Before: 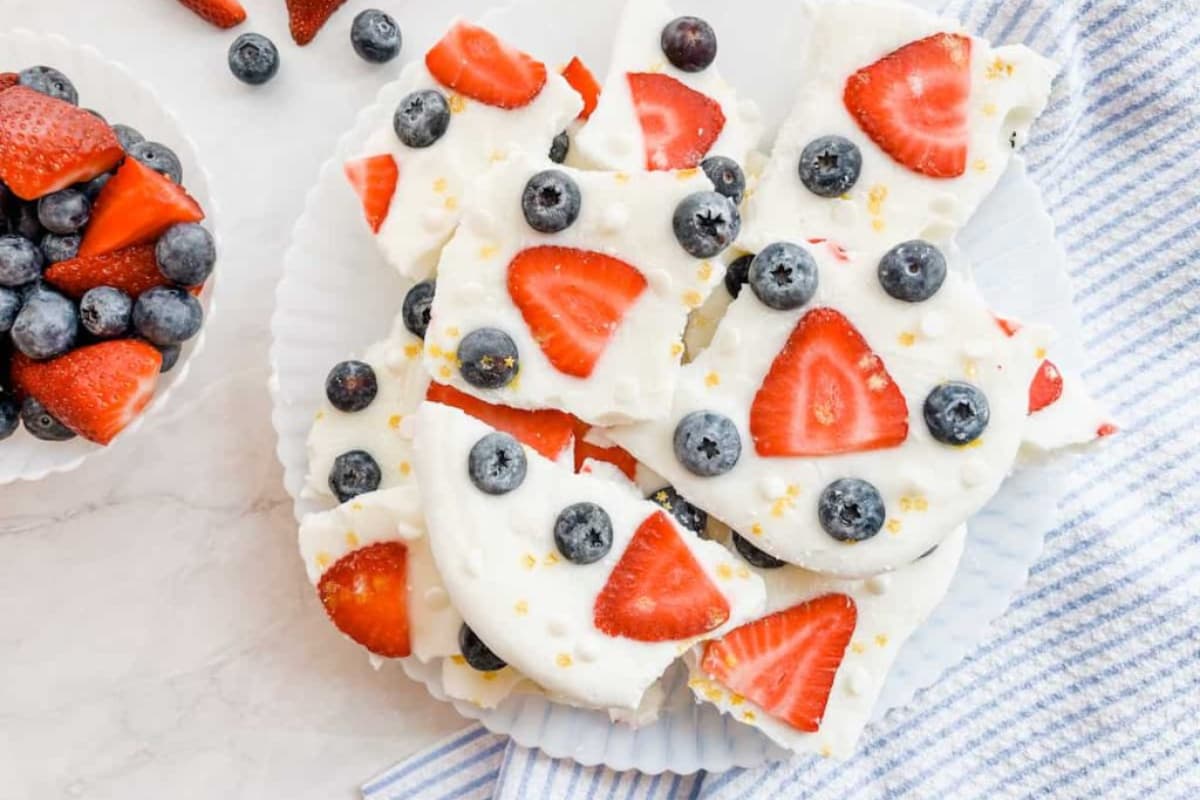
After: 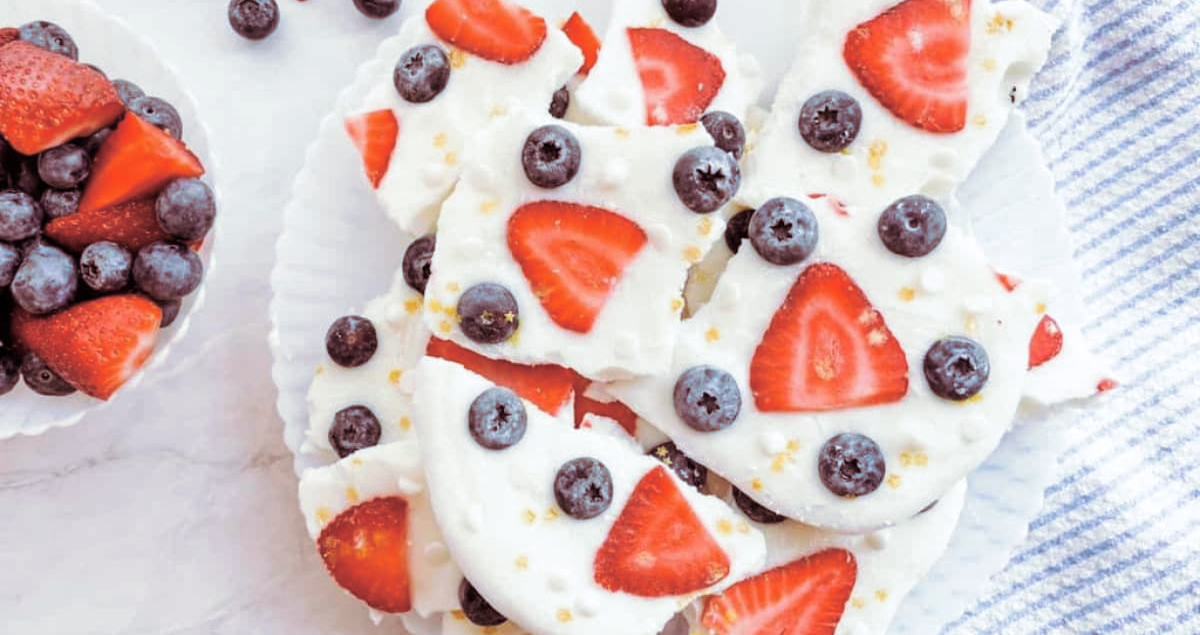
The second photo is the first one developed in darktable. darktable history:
split-toning: shadows › hue 360°
crop and rotate: top 5.667%, bottom 14.937%
color calibration: illuminant as shot in camera, x 0.358, y 0.373, temperature 4628.91 K
